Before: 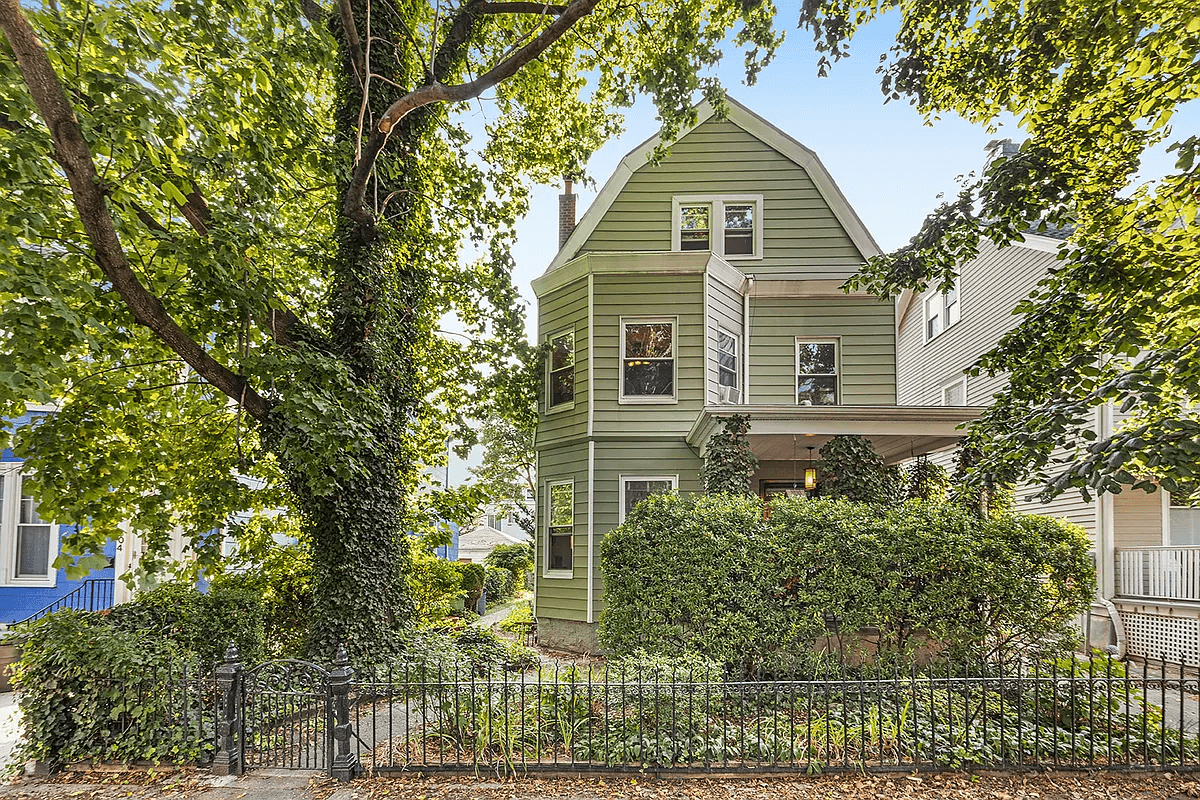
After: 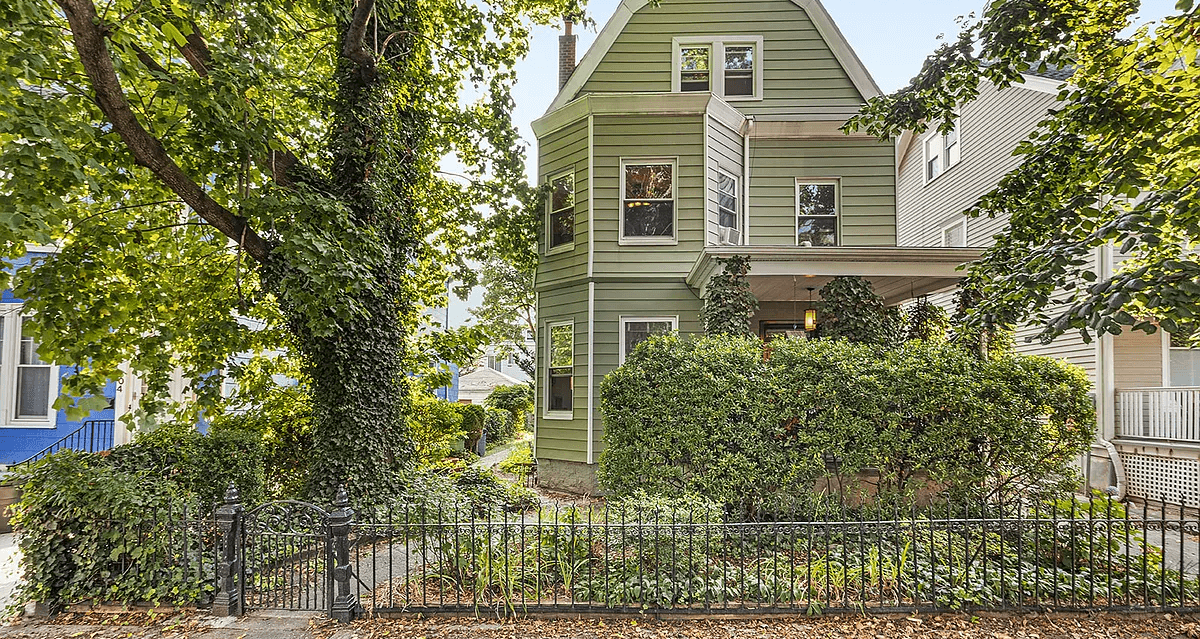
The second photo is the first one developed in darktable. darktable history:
crop and rotate: top 20.068%
